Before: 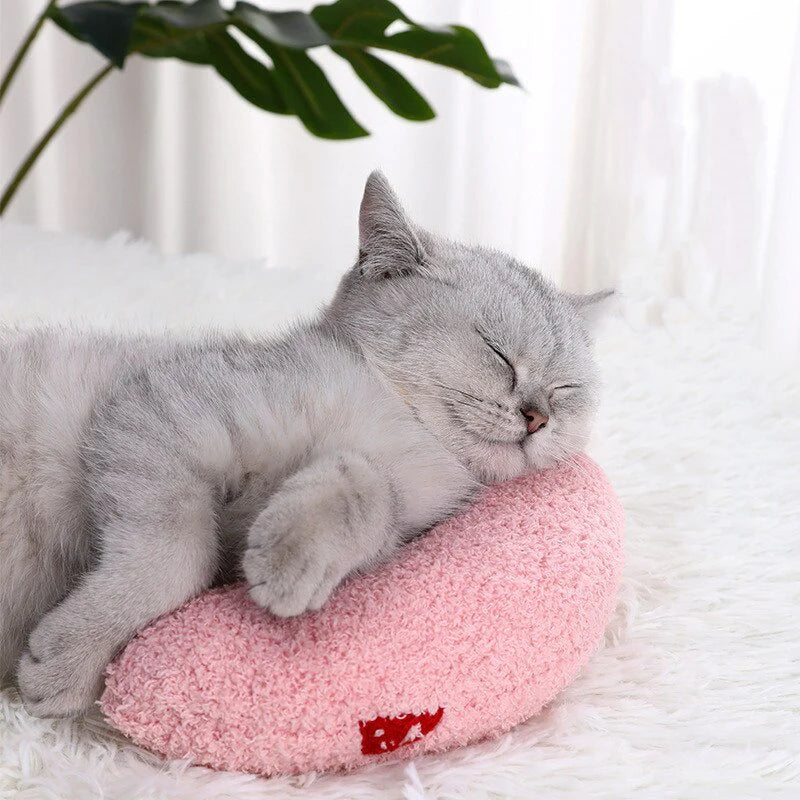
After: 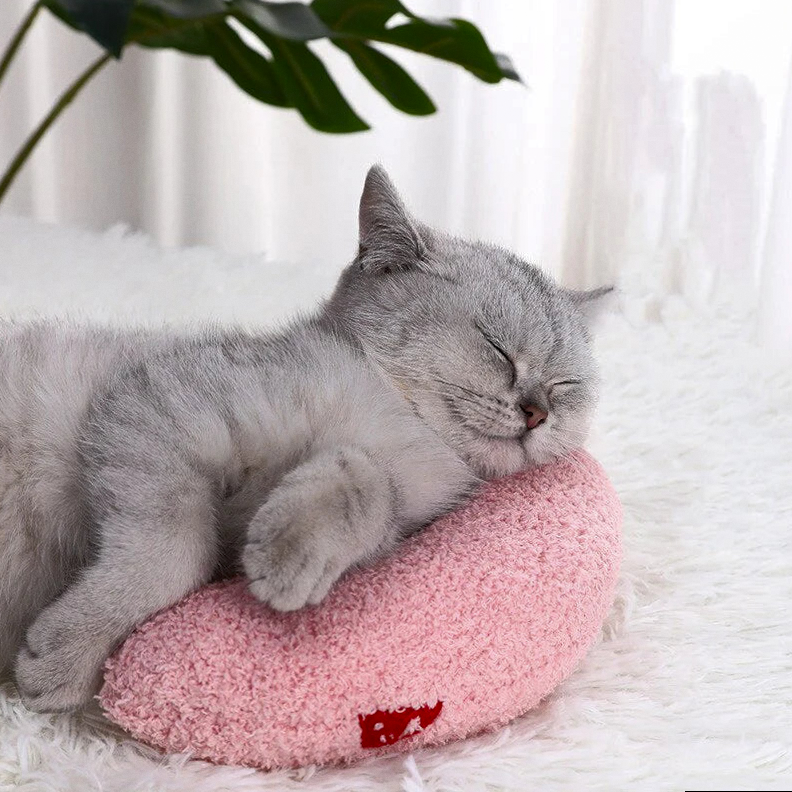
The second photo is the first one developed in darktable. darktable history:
rotate and perspective: rotation 0.174°, lens shift (vertical) 0.013, lens shift (horizontal) 0.019, shear 0.001, automatic cropping original format, crop left 0.007, crop right 0.991, crop top 0.016, crop bottom 0.997
grain: coarseness 0.09 ISO, strength 10%
shadows and highlights: radius 337.17, shadows 29.01, soften with gaussian
